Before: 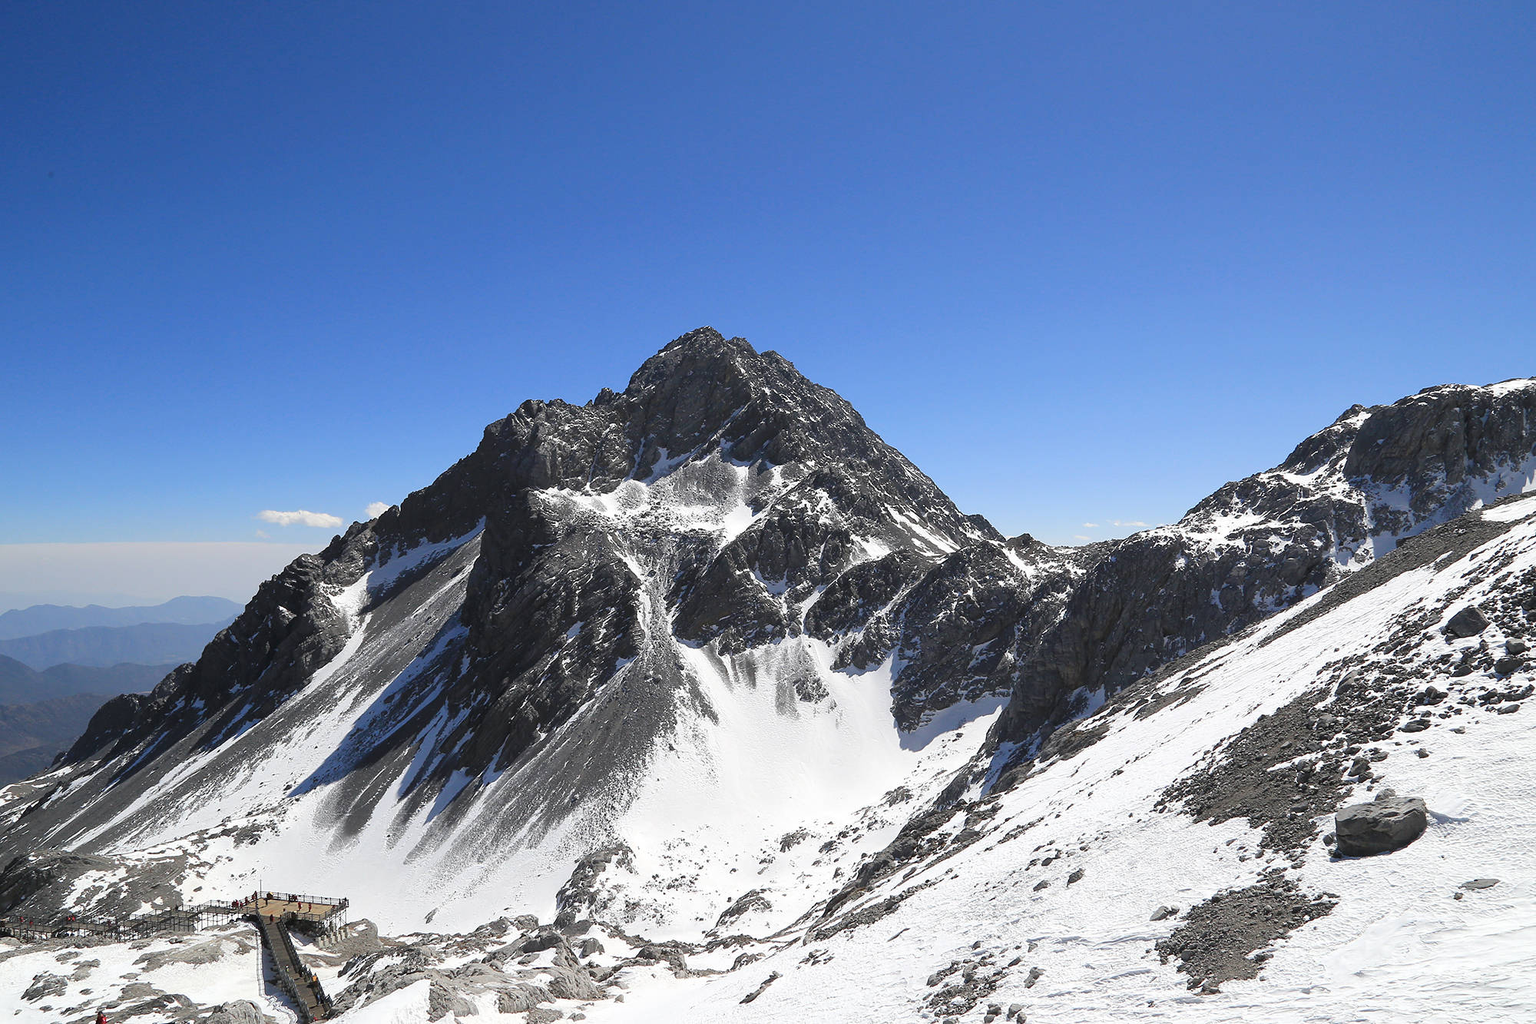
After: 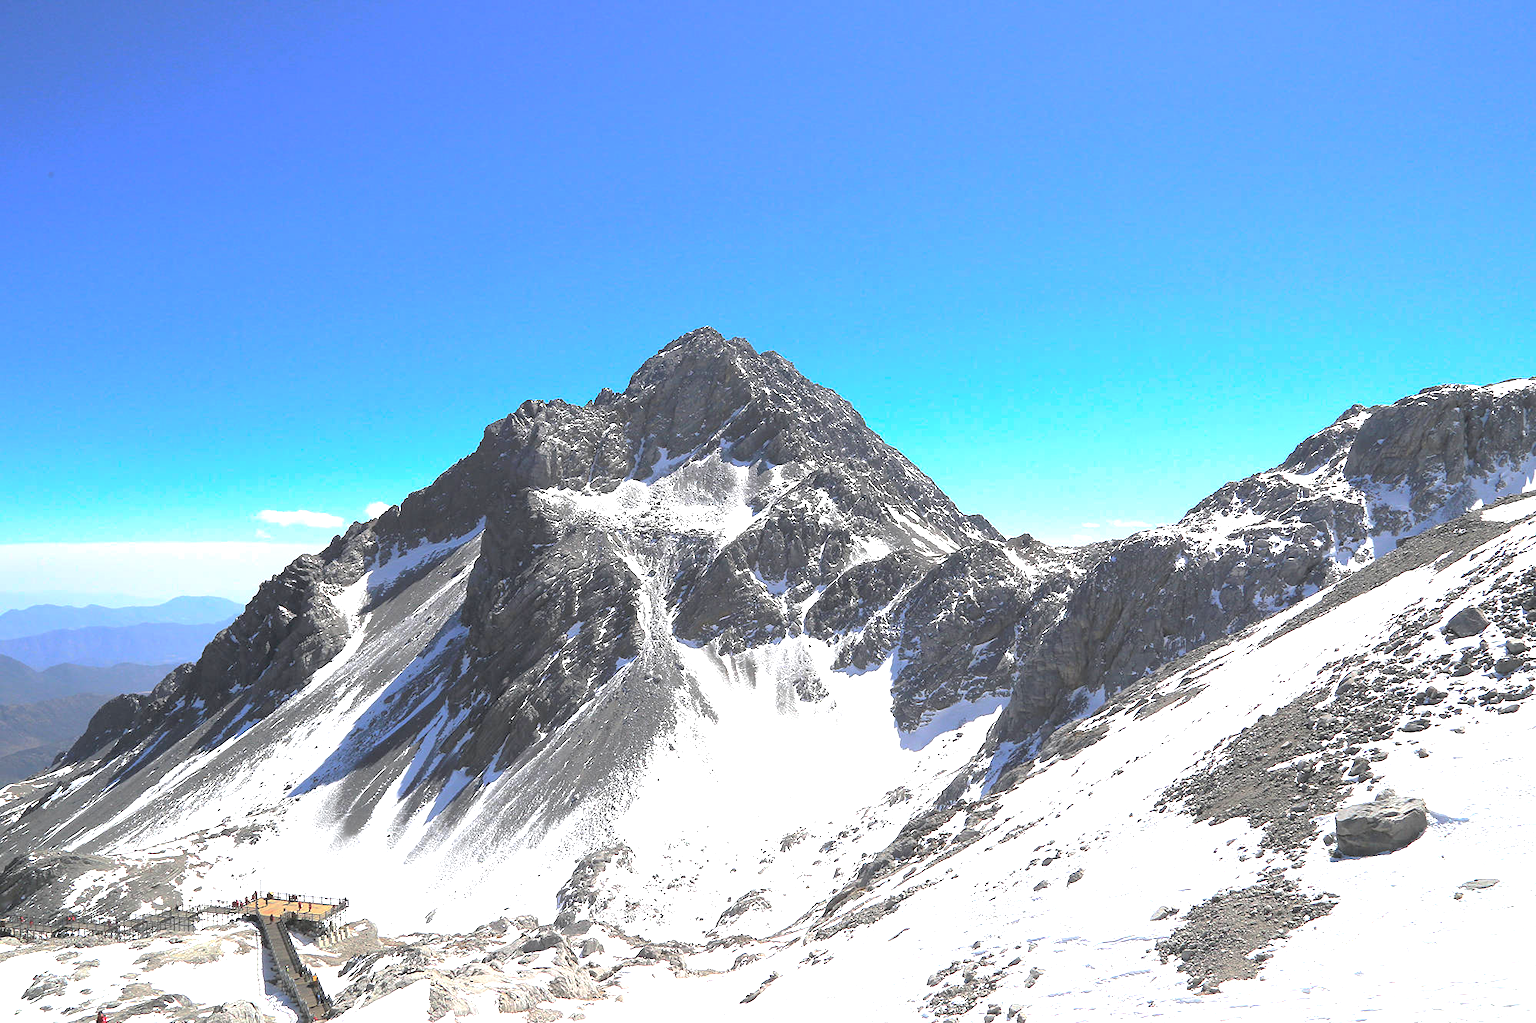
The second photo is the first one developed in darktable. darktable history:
base curve: curves: ch0 [(0, 0) (0.595, 0.418) (1, 1)], preserve colors none
contrast brightness saturation: contrast 0.105, brightness 0.292, saturation 0.143
exposure: black level correction 0, exposure 1 EV, compensate highlight preservation false
